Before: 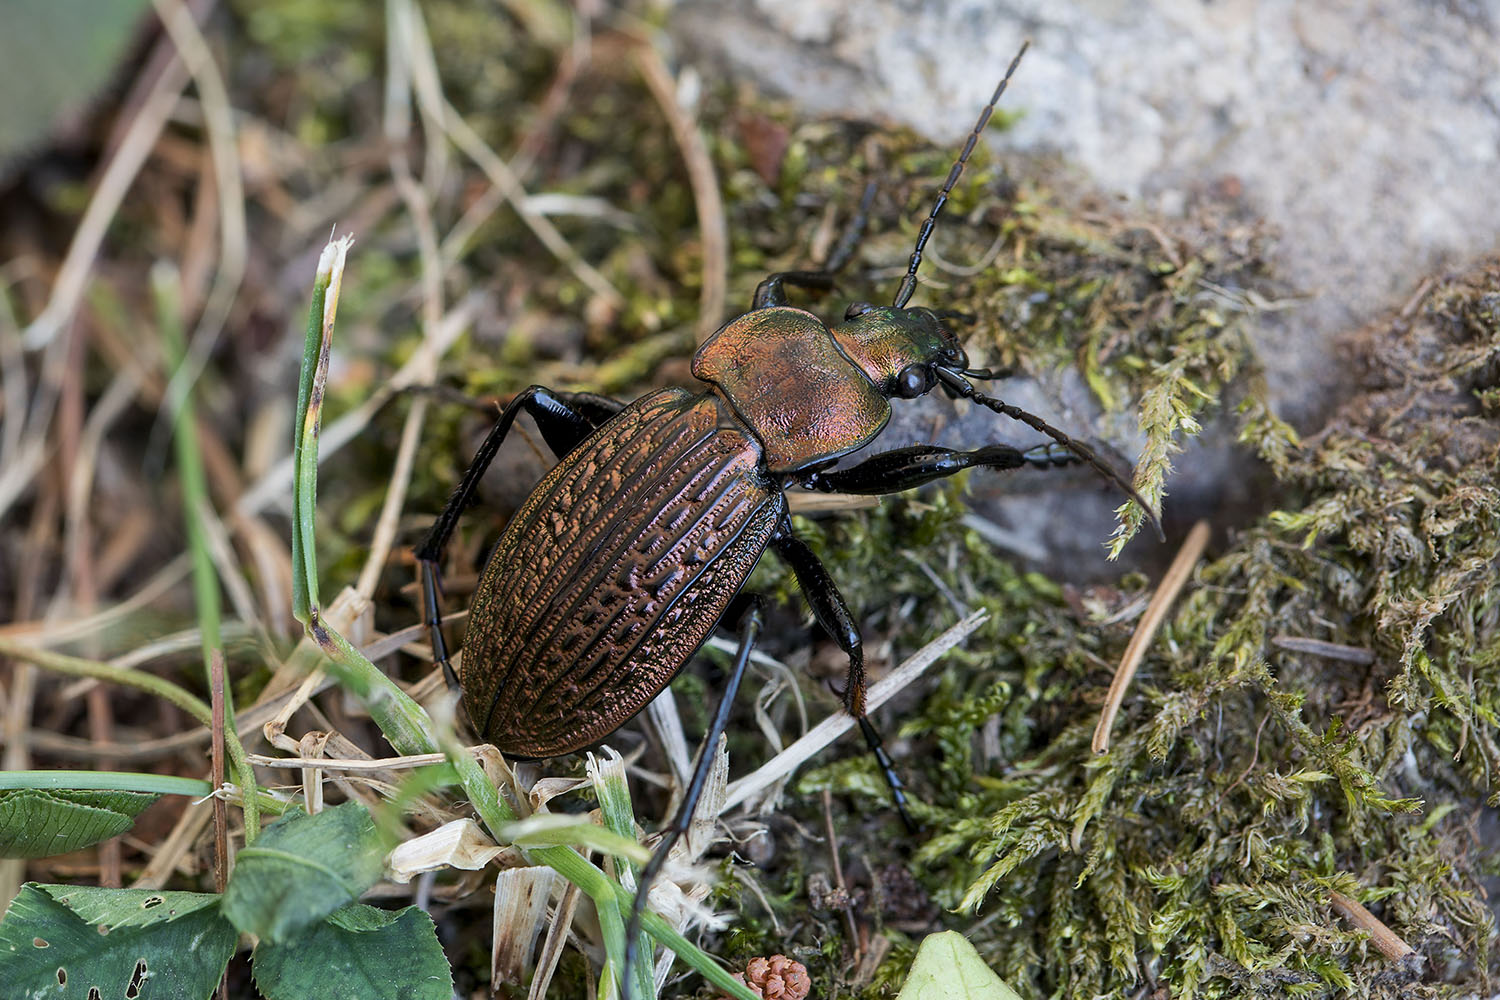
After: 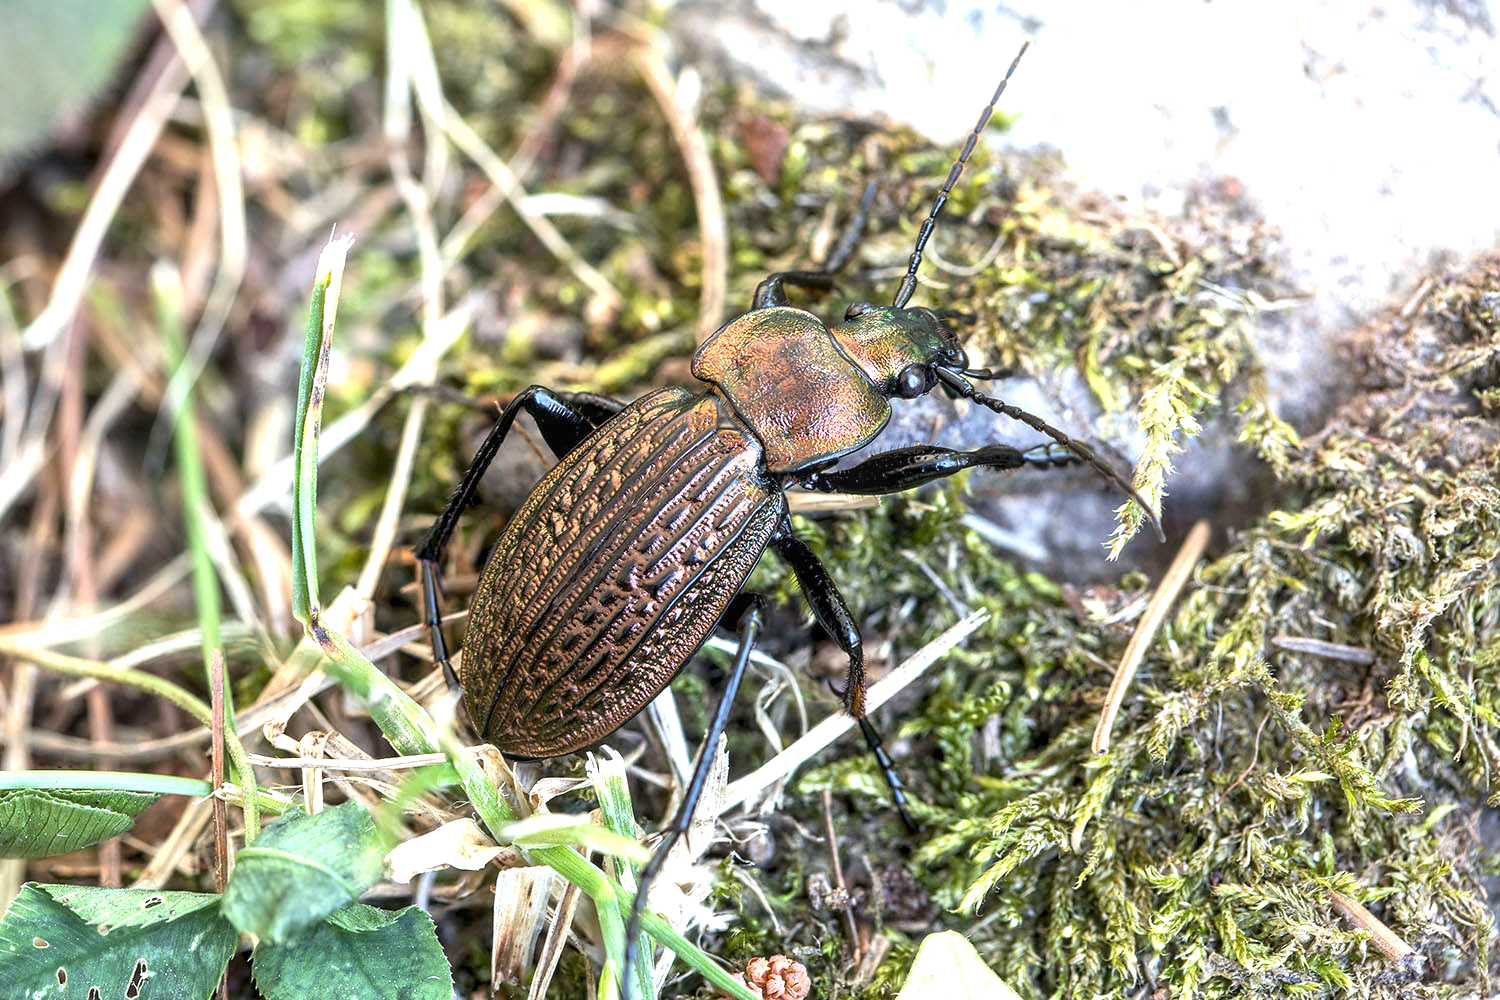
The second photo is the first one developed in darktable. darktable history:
white balance: red 0.986, blue 1.01
exposure: black level correction 0, exposure 1.3 EV, compensate exposure bias true, compensate highlight preservation false
tone equalizer: on, module defaults
local contrast: on, module defaults
